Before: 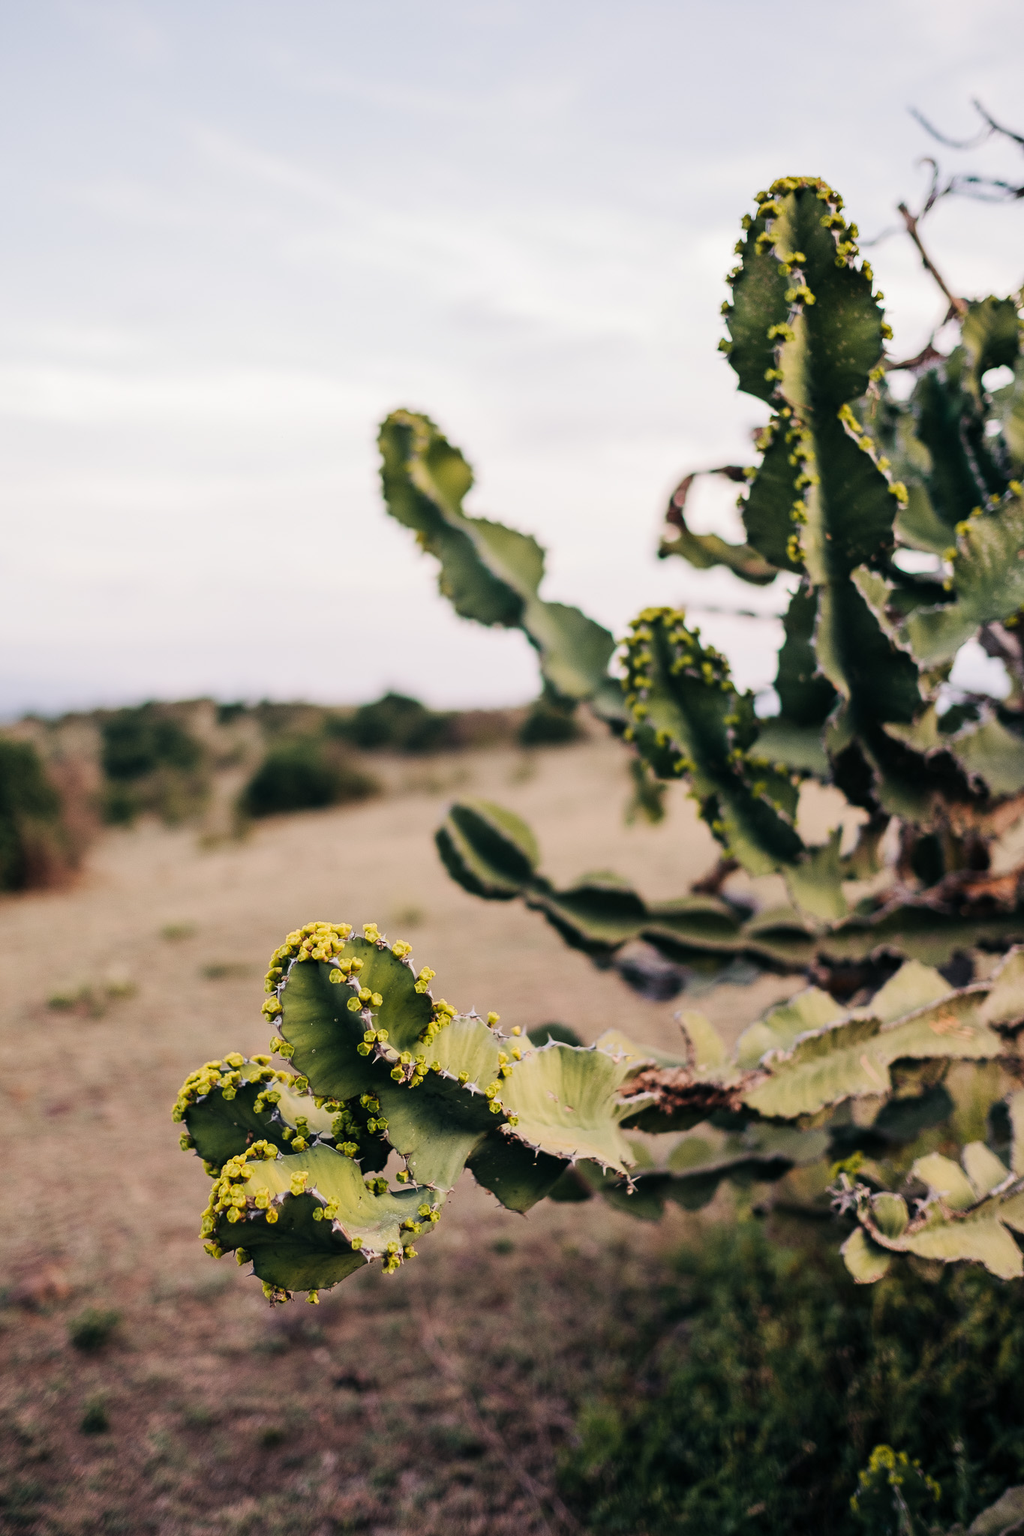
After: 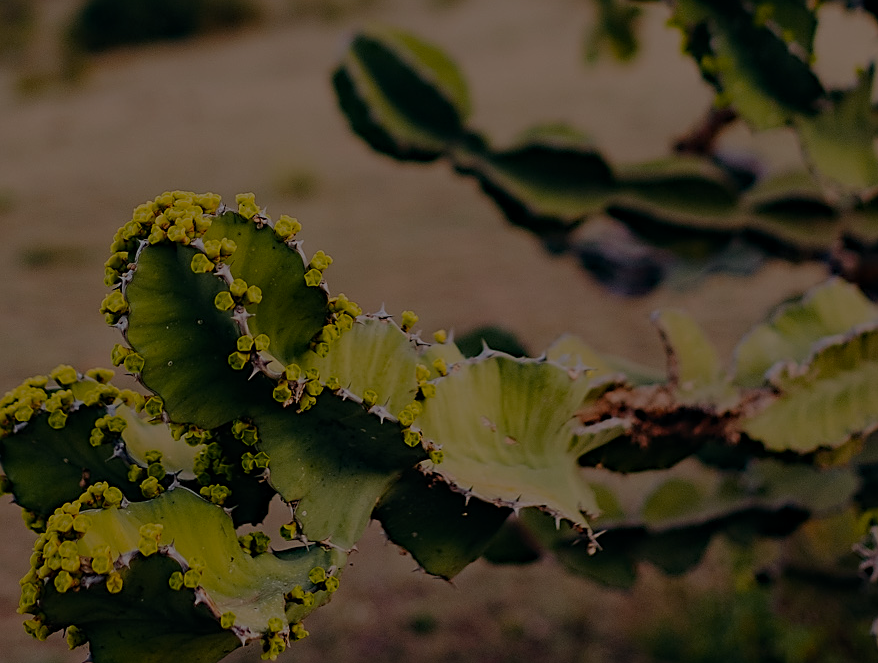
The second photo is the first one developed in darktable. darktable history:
color balance rgb: white fulcrum 0.071 EV, perceptual saturation grading › global saturation 29.831%, contrast -9.644%
tone equalizer: -7 EV 0.128 EV
crop: left 18.204%, top 50.732%, right 17.447%, bottom 16.881%
exposure: exposure -2.013 EV, compensate highlight preservation false
haze removal: compatibility mode true, adaptive false
sharpen: on, module defaults
